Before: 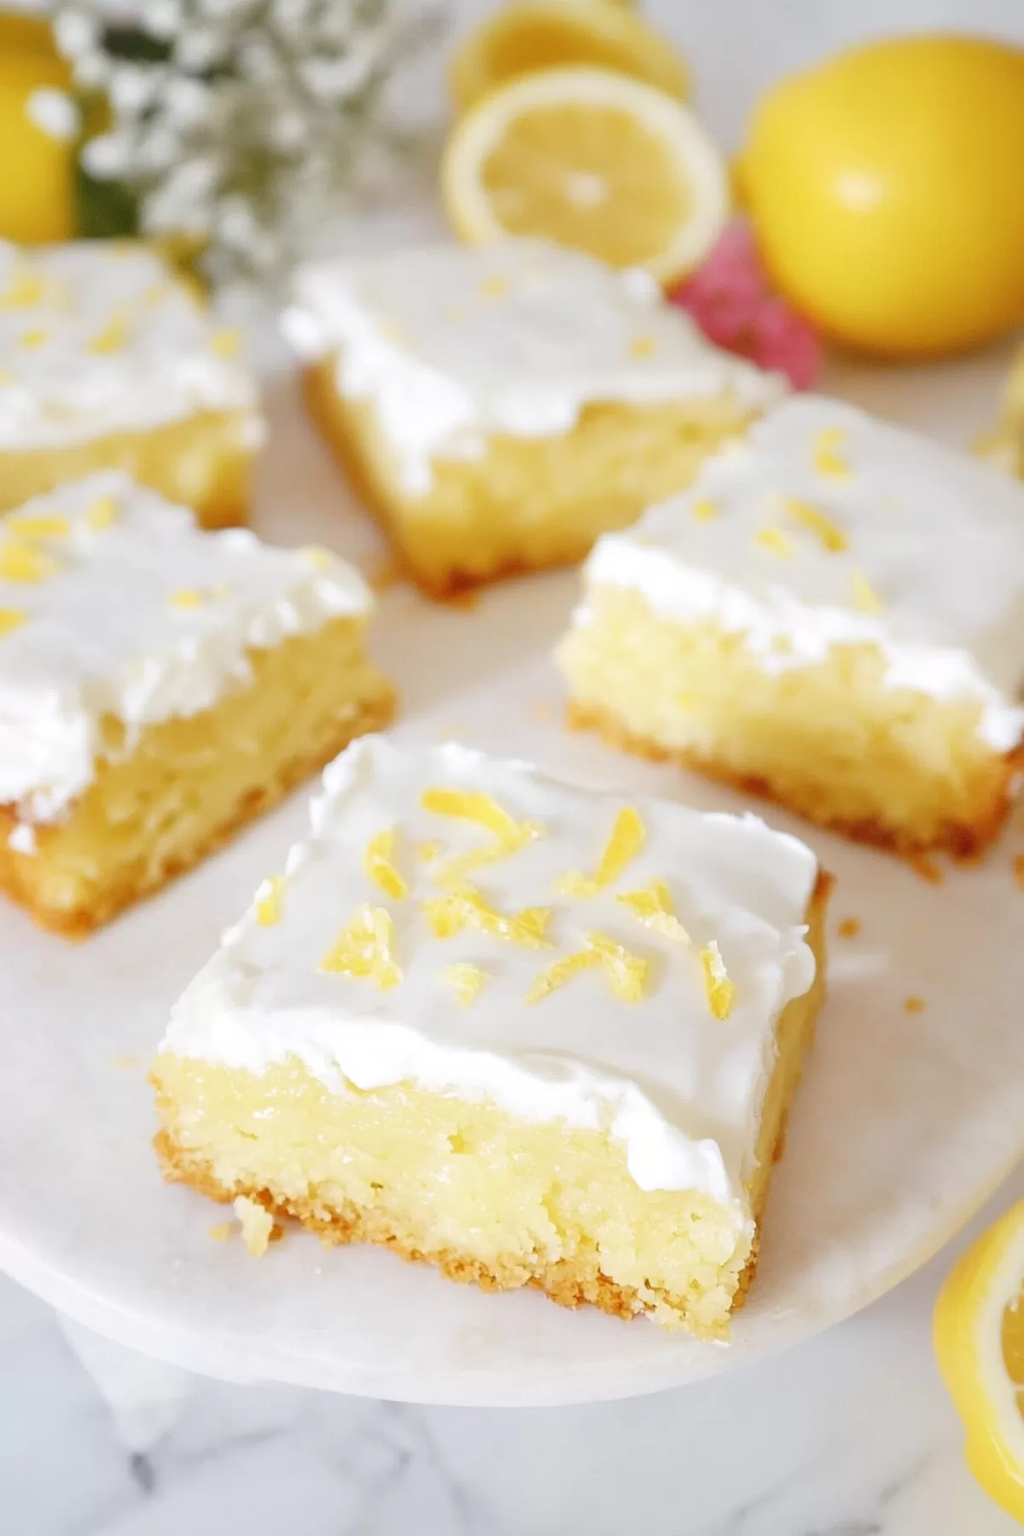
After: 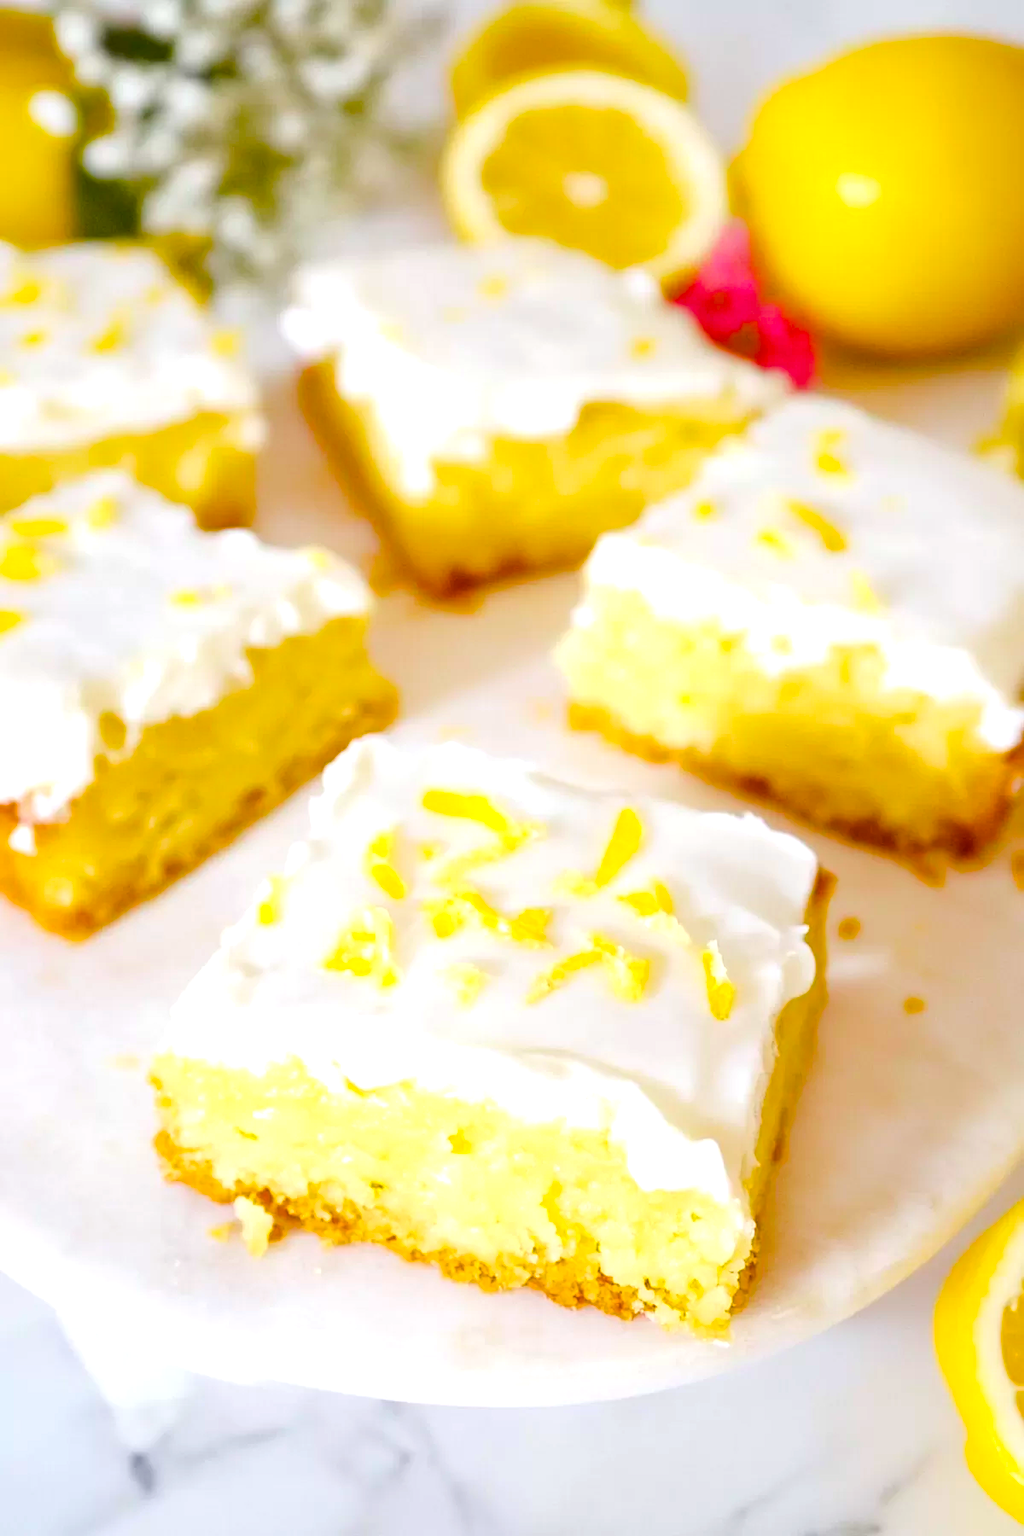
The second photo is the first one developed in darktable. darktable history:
color balance rgb: linear chroma grading › shadows 9.405%, linear chroma grading › highlights 8.946%, linear chroma grading › global chroma 15.545%, linear chroma grading › mid-tones 14.971%, perceptual saturation grading › global saturation 38.753%, perceptual saturation grading › highlights -25.246%, perceptual saturation grading › mid-tones 34.308%, perceptual saturation grading › shadows 34.583%, perceptual brilliance grading › highlights 9.498%, perceptual brilliance grading › mid-tones 5.362%, global vibrance 23.864%
